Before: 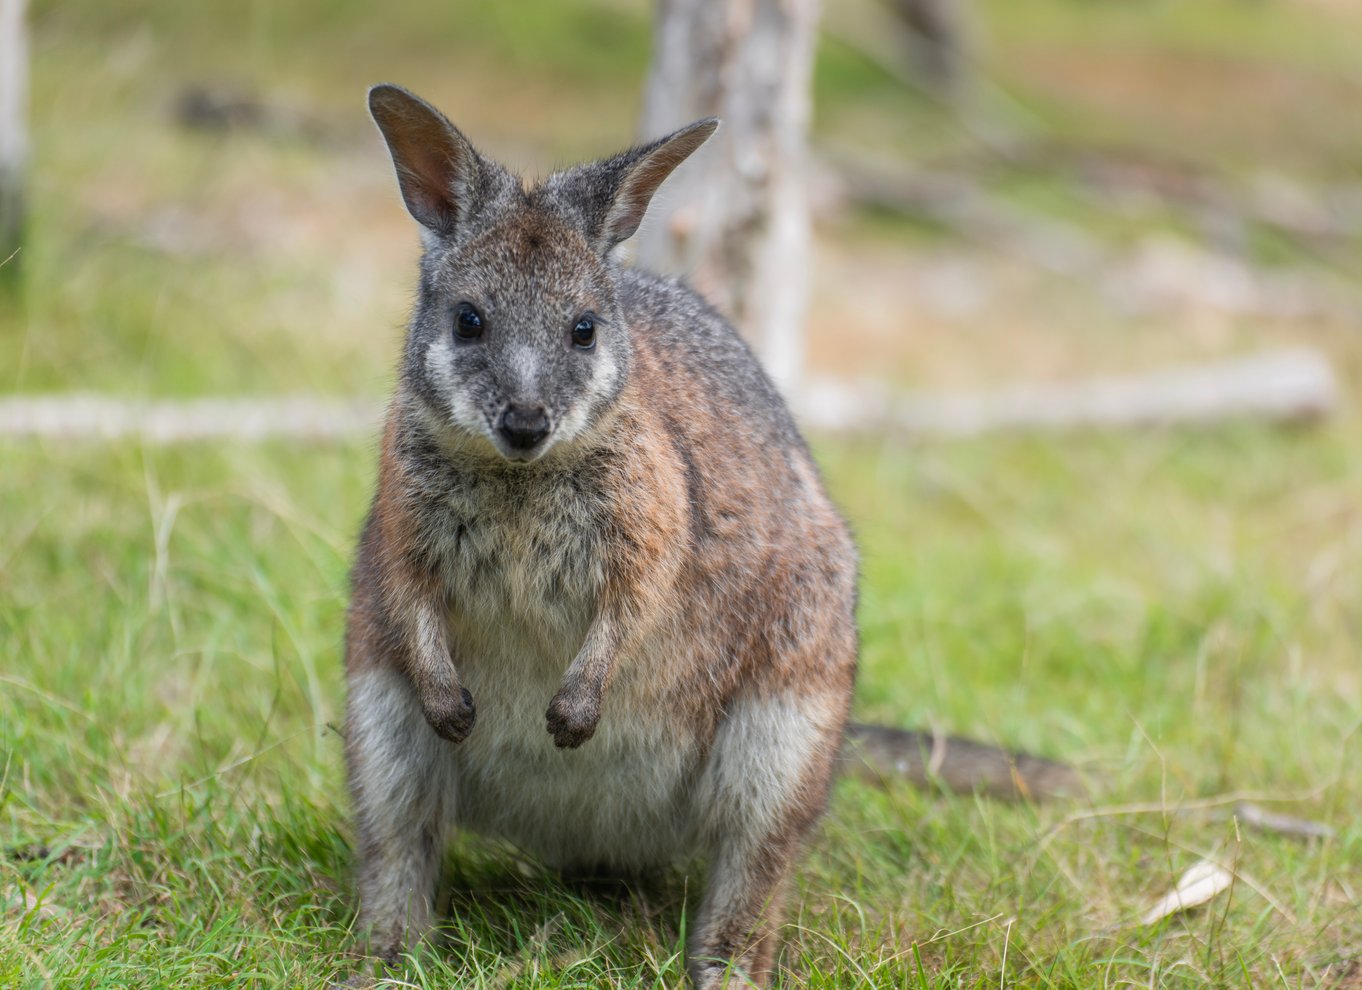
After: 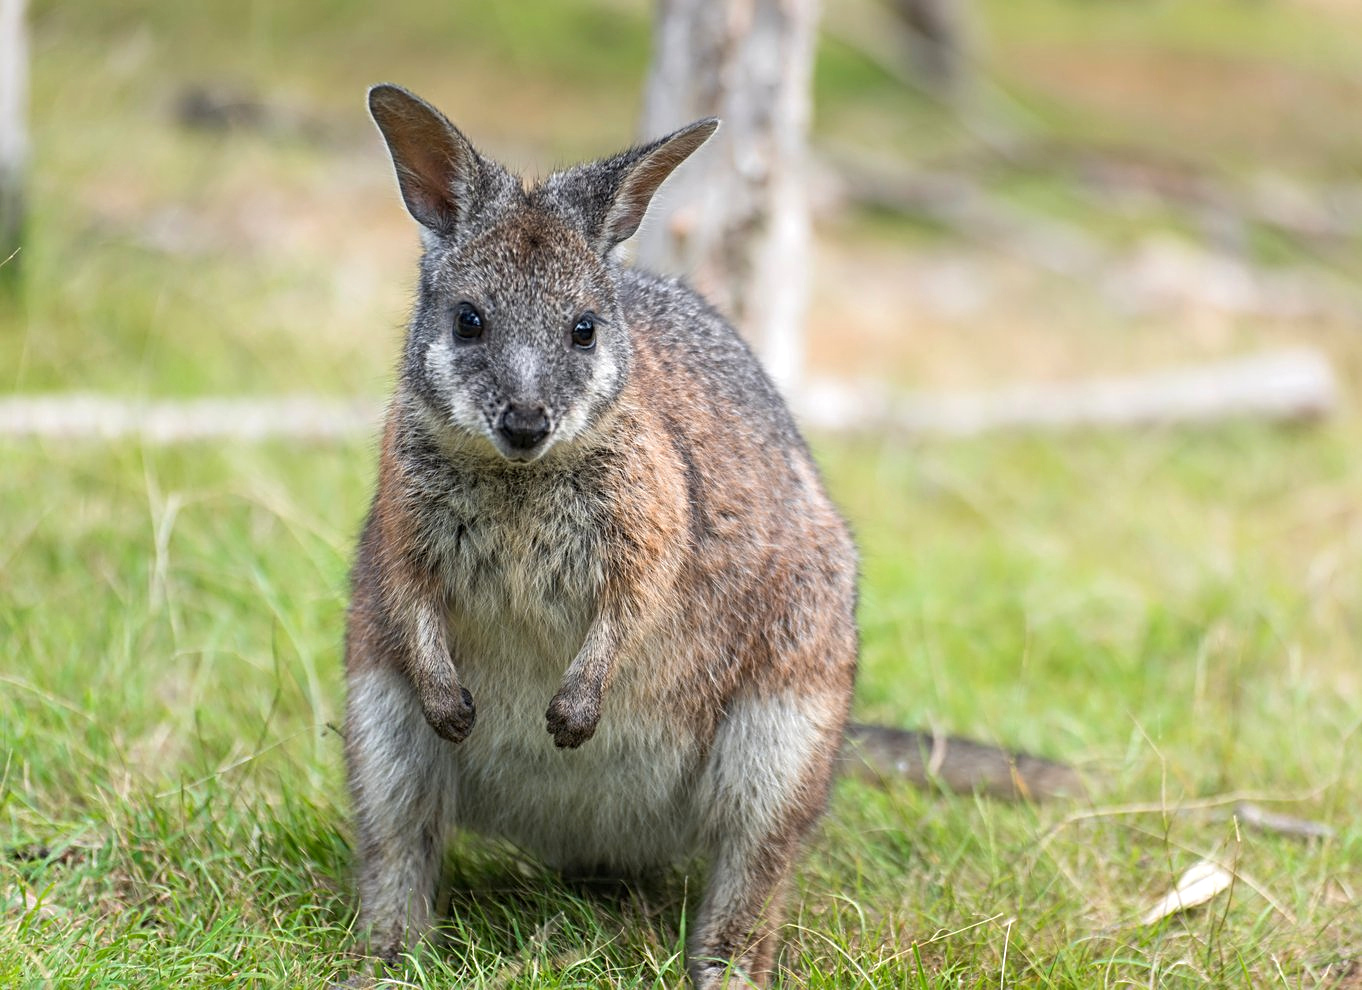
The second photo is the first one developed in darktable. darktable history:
sharpen: radius 3.119
exposure: exposure 0.292 EV, compensate exposure bias true, compensate highlight preservation false
